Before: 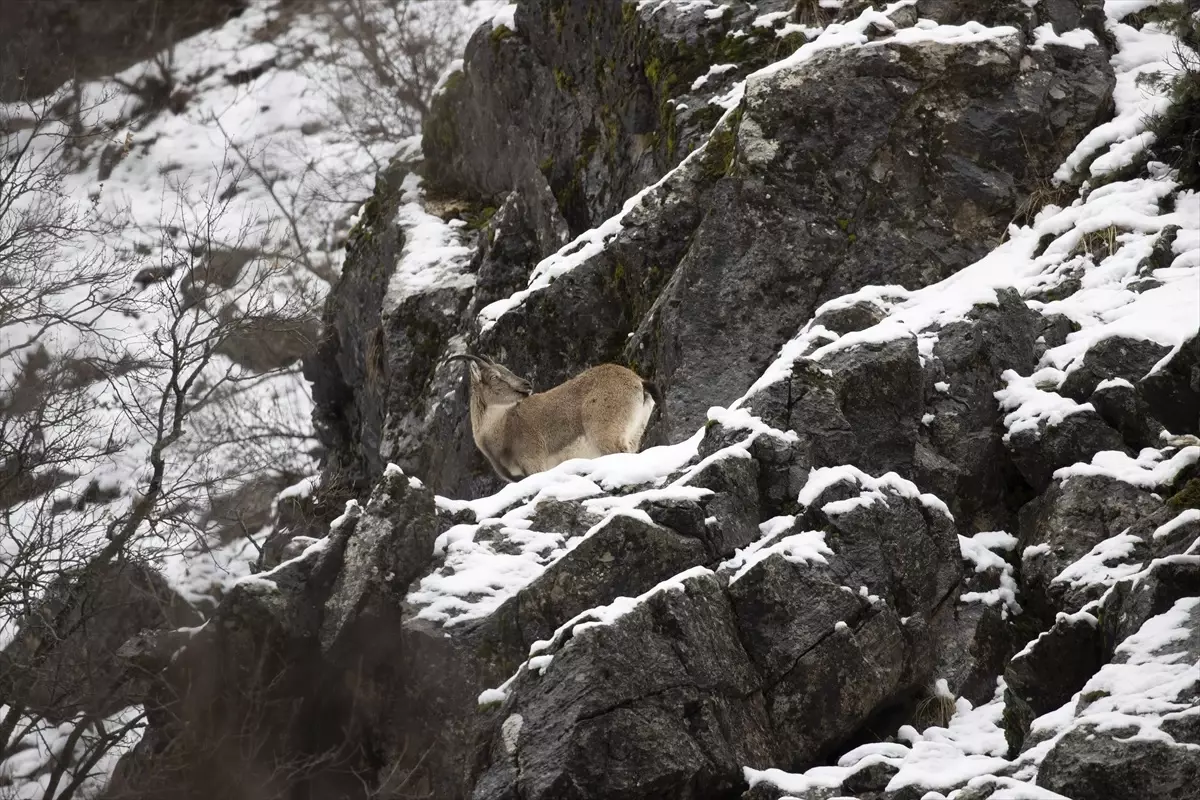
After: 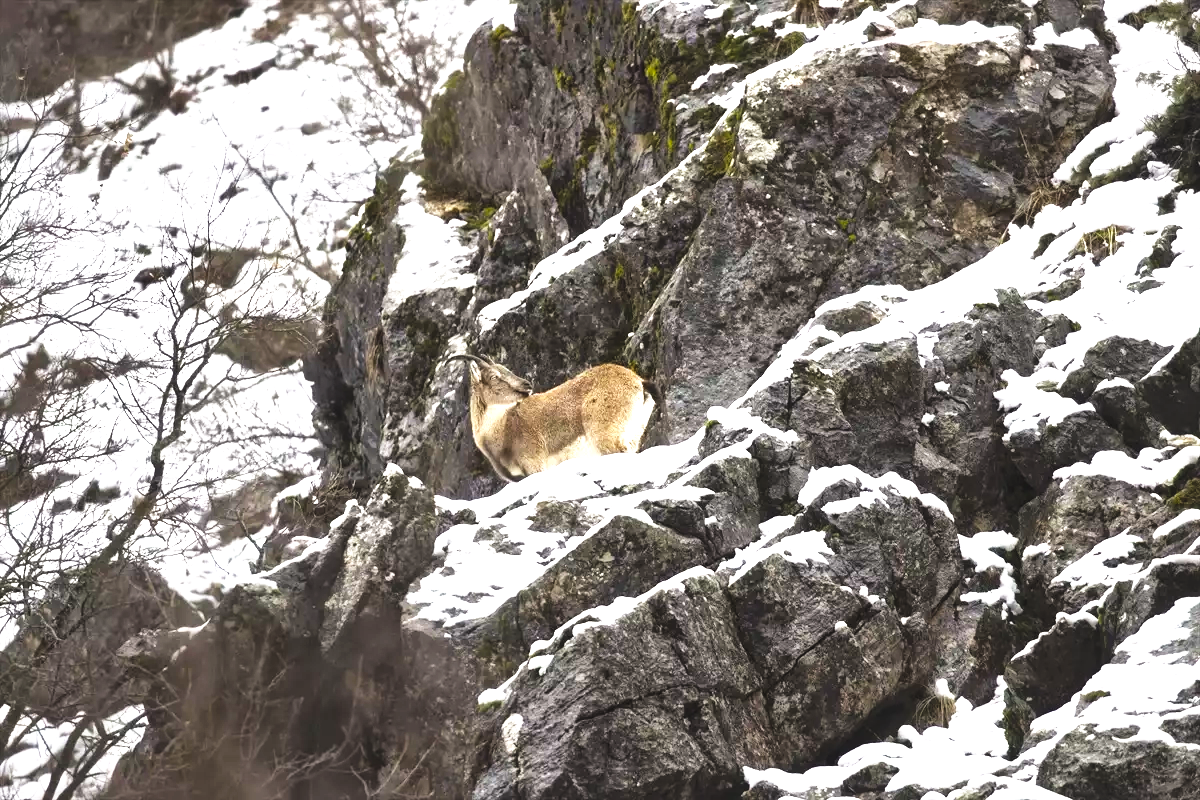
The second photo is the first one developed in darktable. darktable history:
levels: levels [0.026, 0.507, 0.987]
local contrast: mode bilateral grid, contrast 20, coarseness 21, detail 150%, midtone range 0.2
color balance rgb: shadows lift › hue 87.33°, global offset › luminance 0.762%, linear chroma grading › global chroma 0.802%, perceptual saturation grading › global saturation 31.142%, perceptual brilliance grading › global brilliance 11.03%, global vibrance 20%
shadows and highlights: shadows 33.86, highlights -47.07, compress 49.87%, soften with gaussian
base curve: curves: ch0 [(0, 0) (0.495, 0.917) (1, 1)], preserve colors none
